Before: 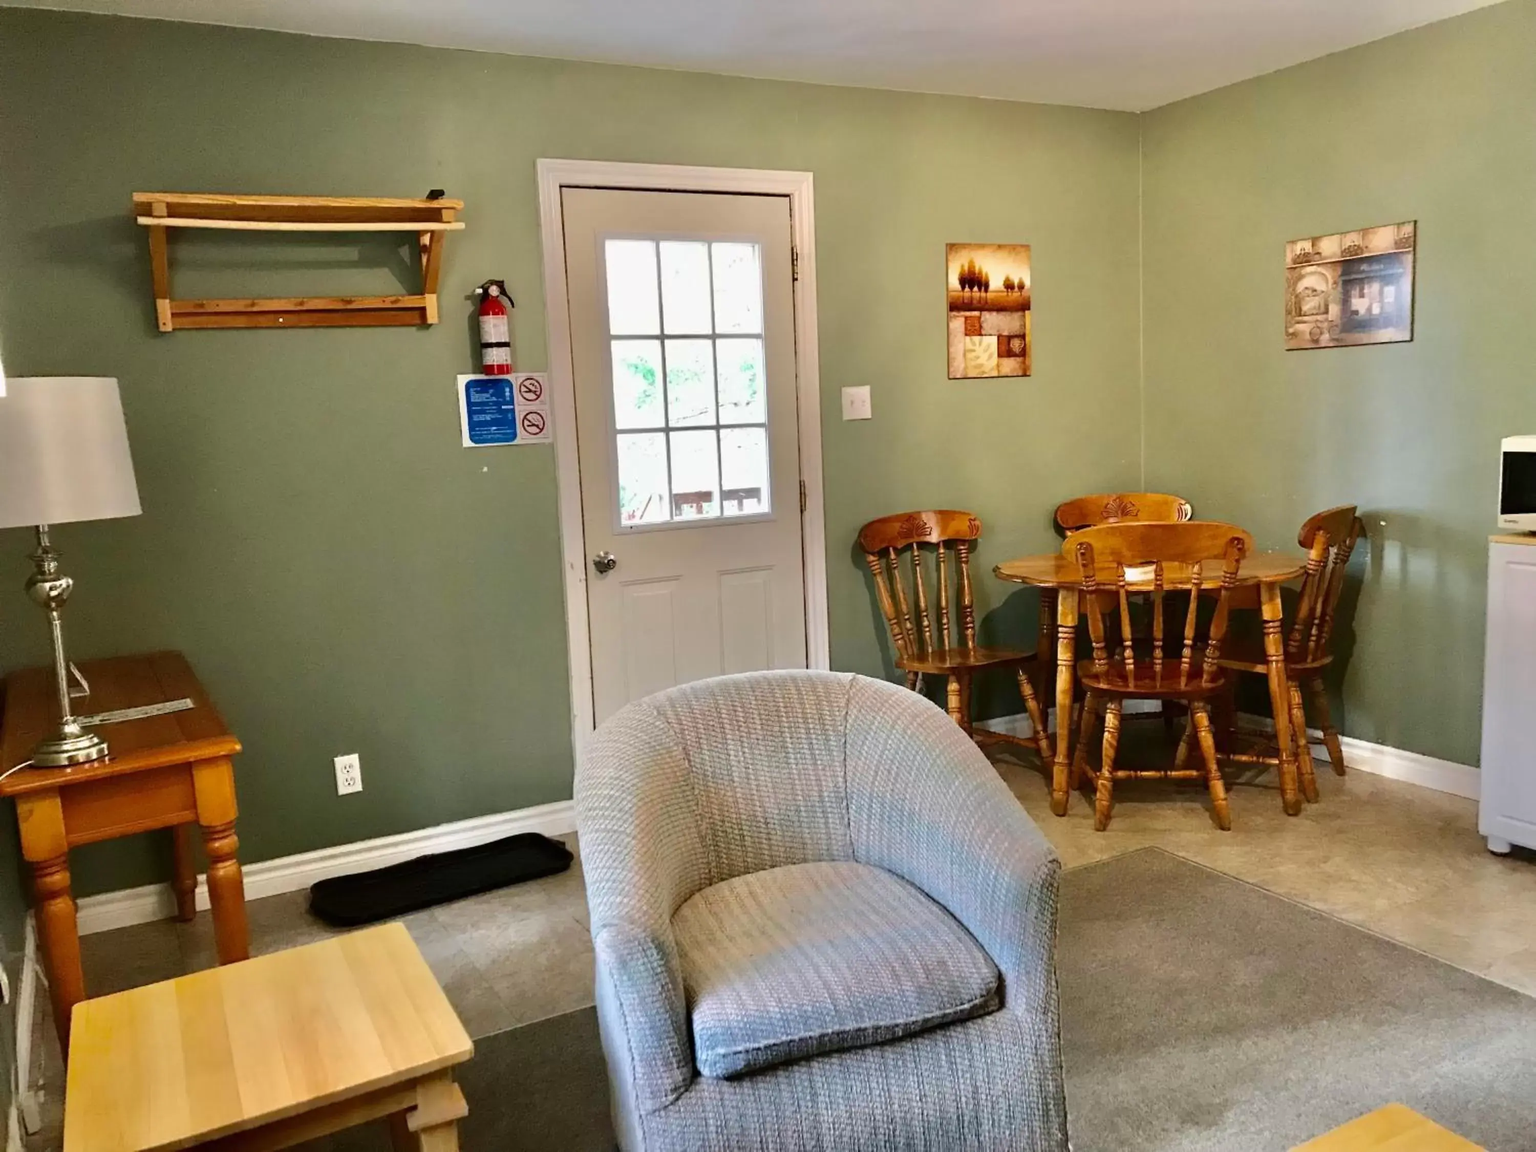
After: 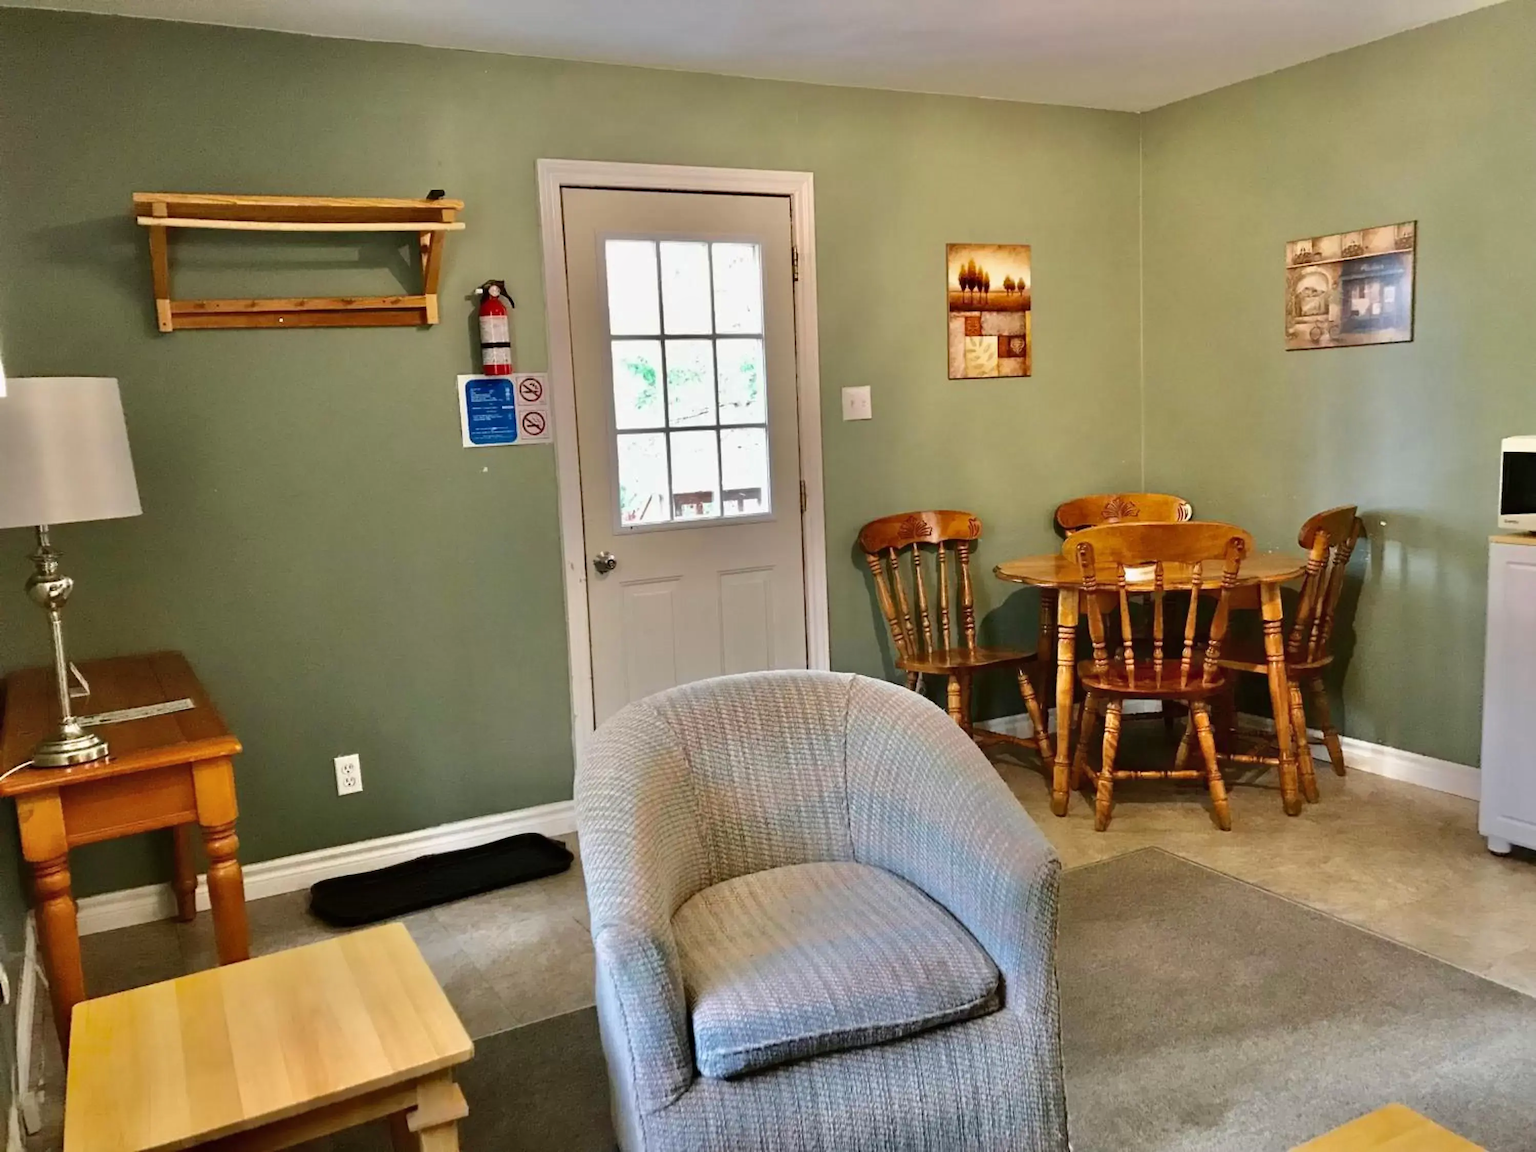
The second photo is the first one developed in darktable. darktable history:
shadows and highlights: shadows 47.84, highlights -40.78, soften with gaussian
